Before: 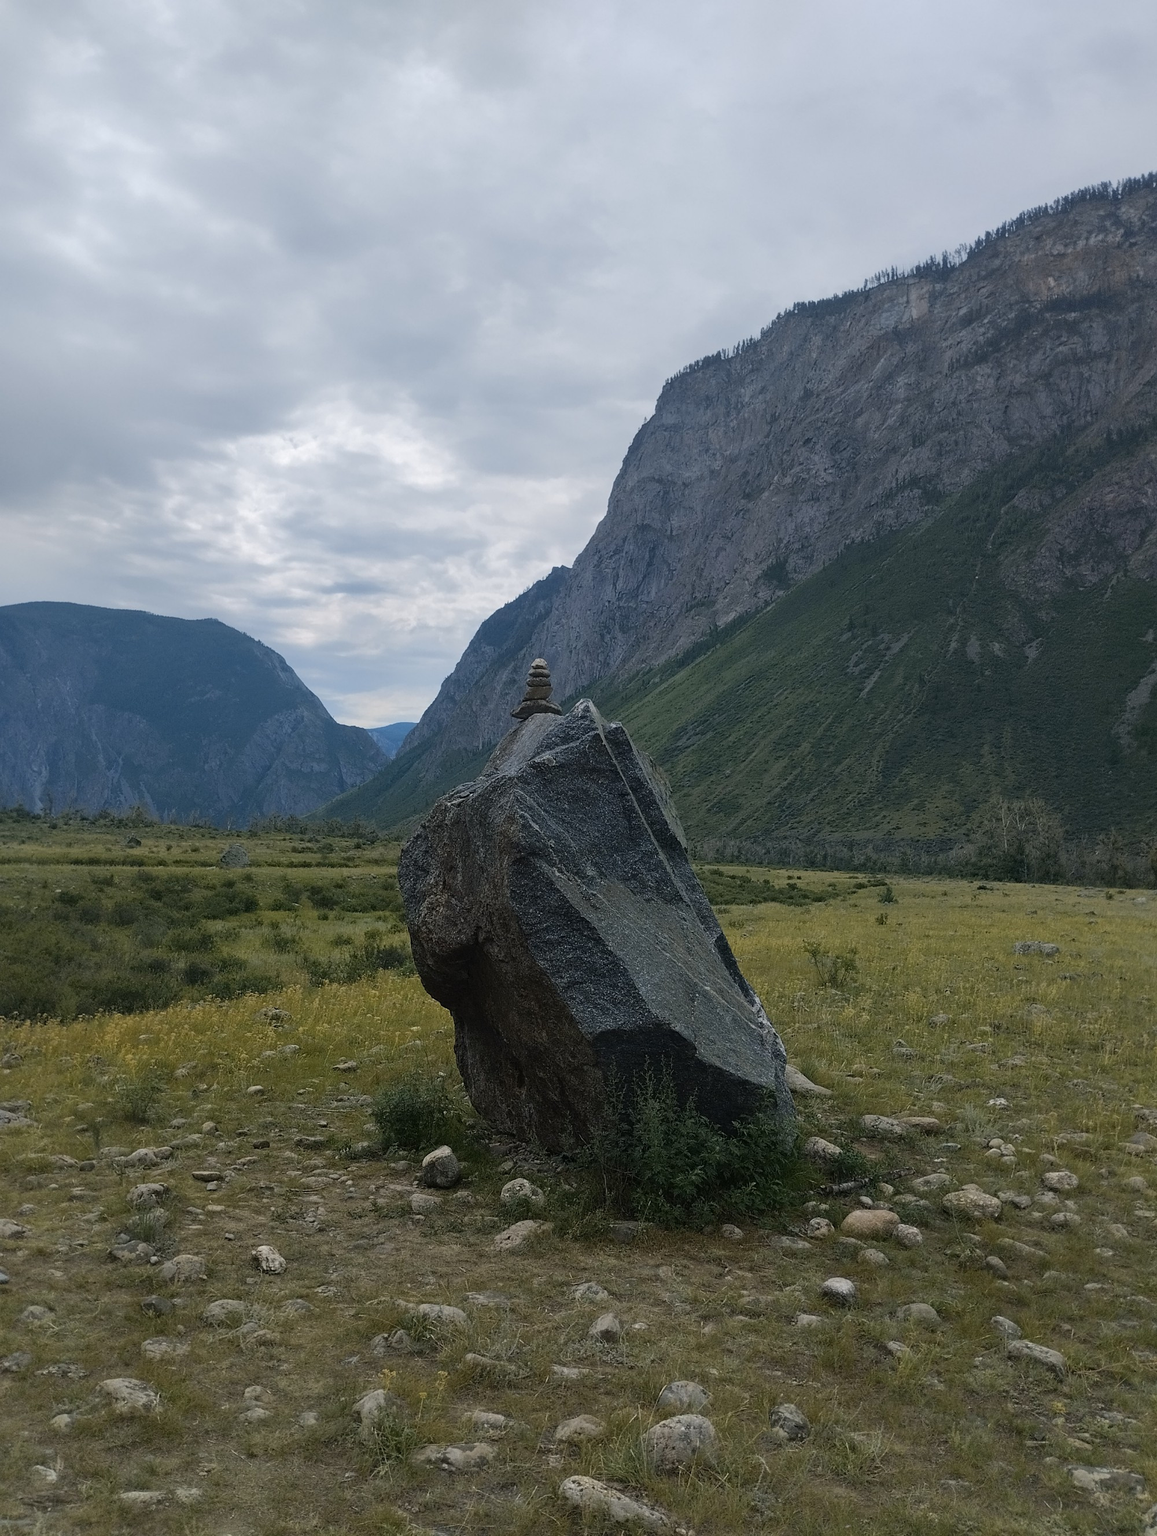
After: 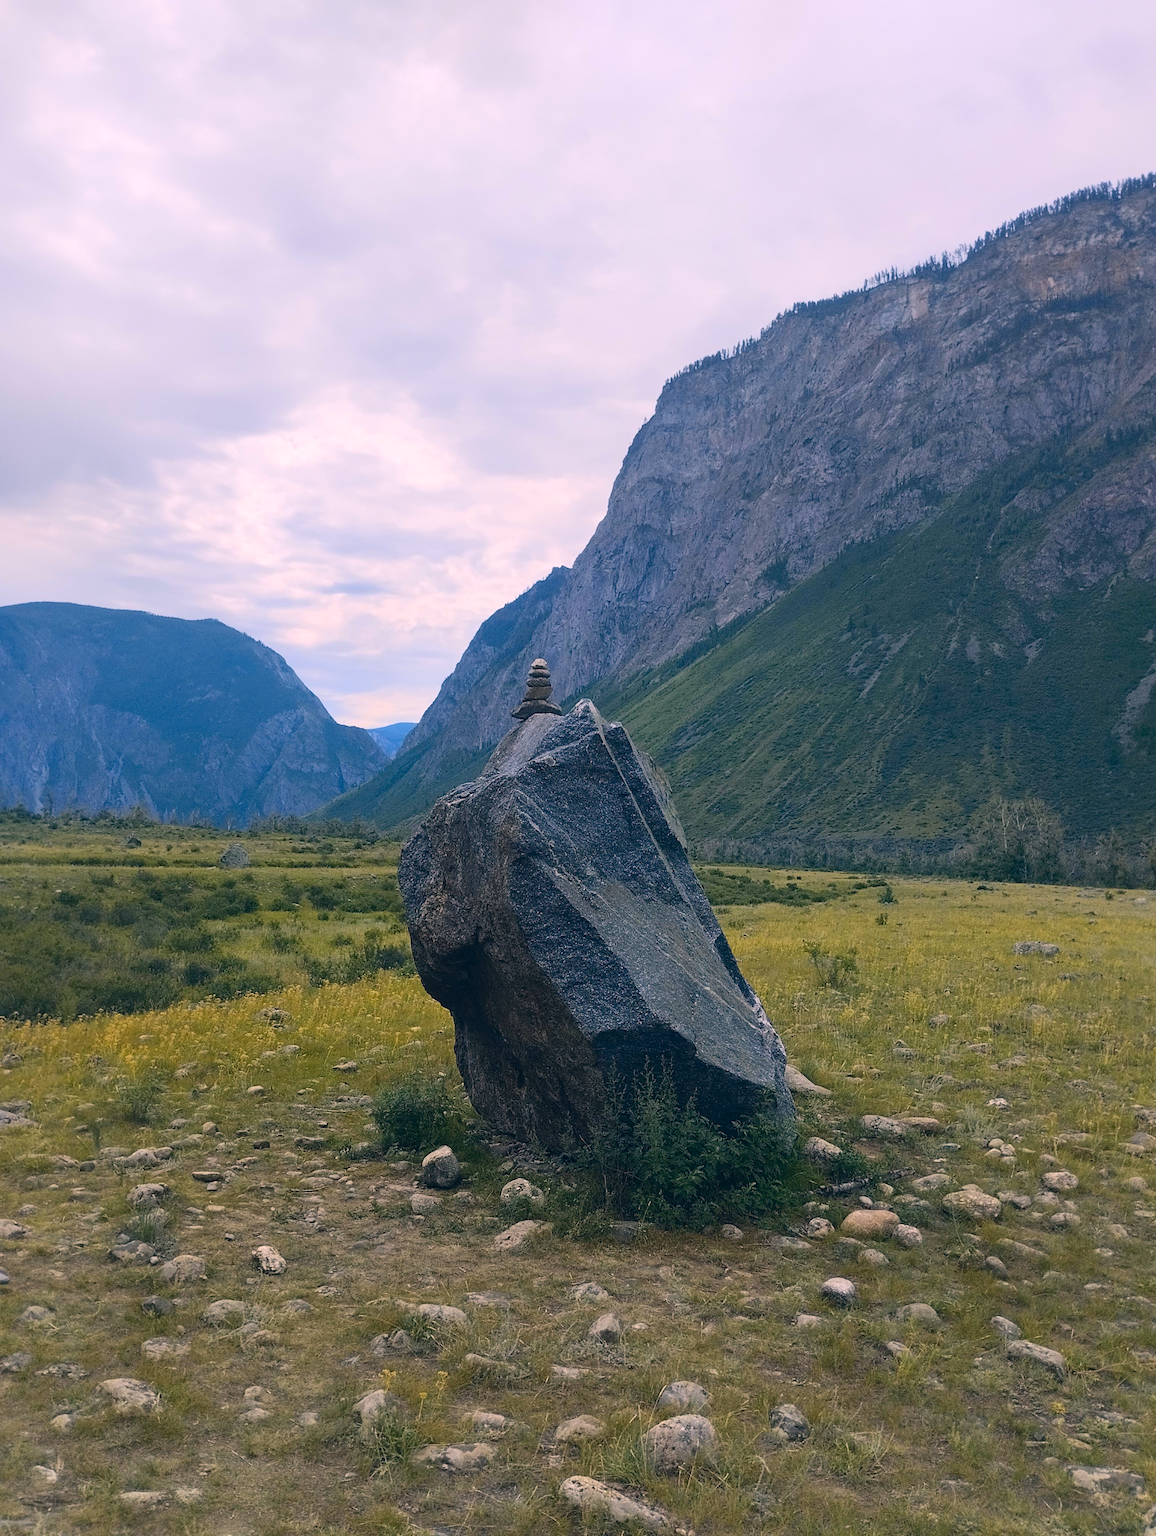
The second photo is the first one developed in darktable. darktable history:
color correction: highlights a* 14.46, highlights b* 5.85, shadows a* -5.53, shadows b* -15.24, saturation 0.85
contrast brightness saturation: contrast 0.2, brightness 0.2, saturation 0.8
